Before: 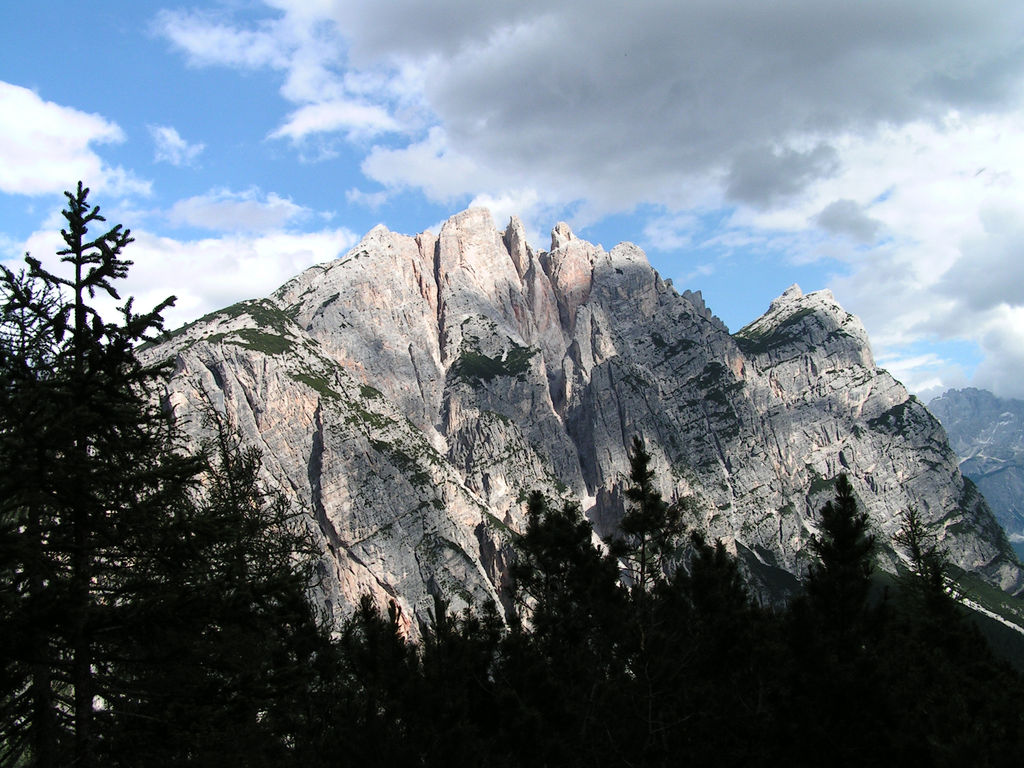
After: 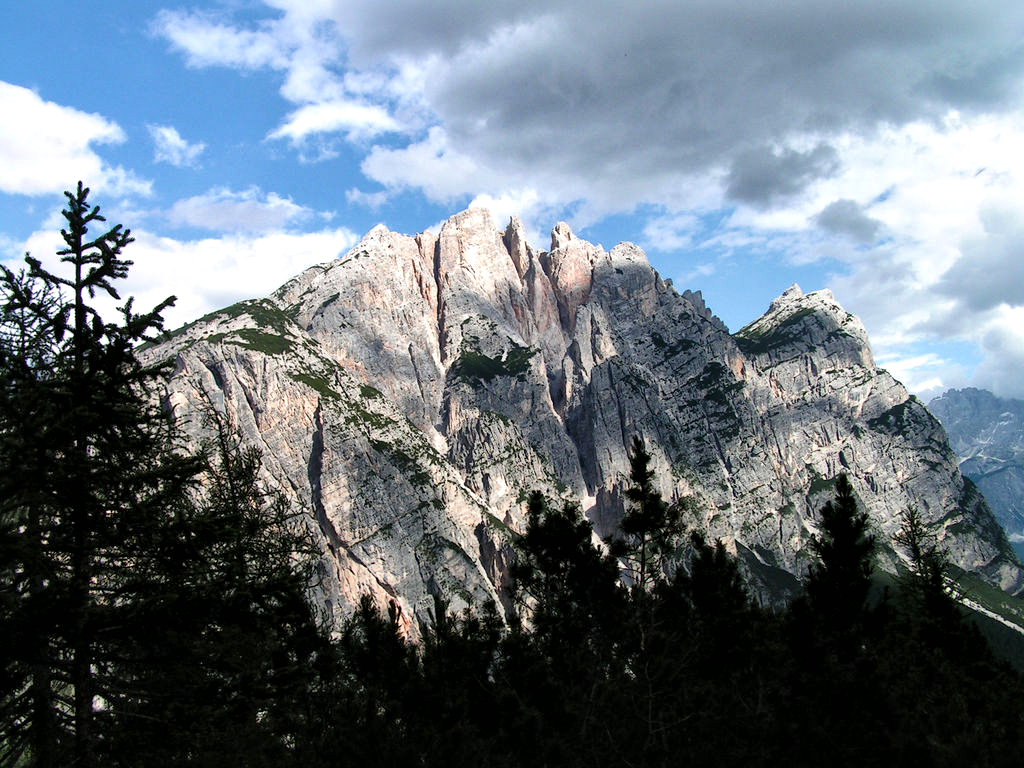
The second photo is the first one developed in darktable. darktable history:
velvia: on, module defaults
local contrast: mode bilateral grid, contrast 21, coarseness 49, detail 171%, midtone range 0.2
